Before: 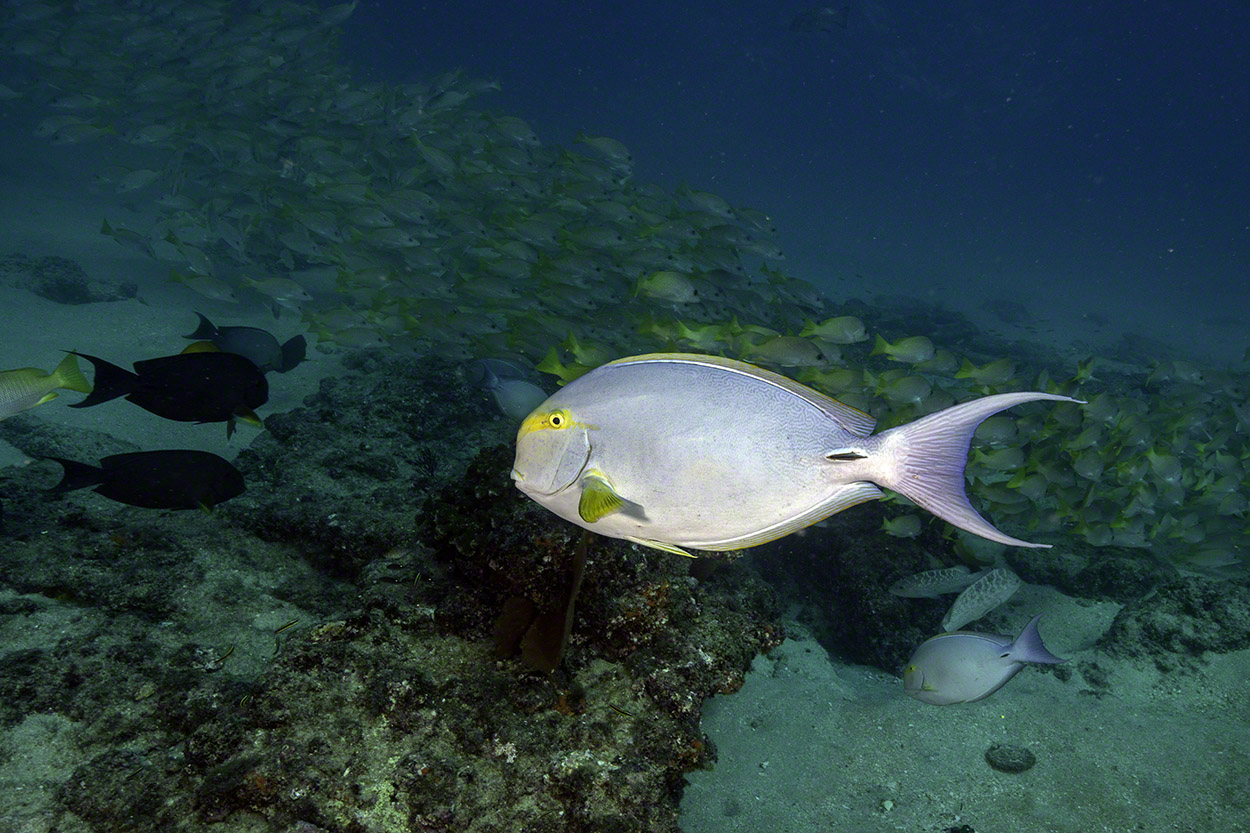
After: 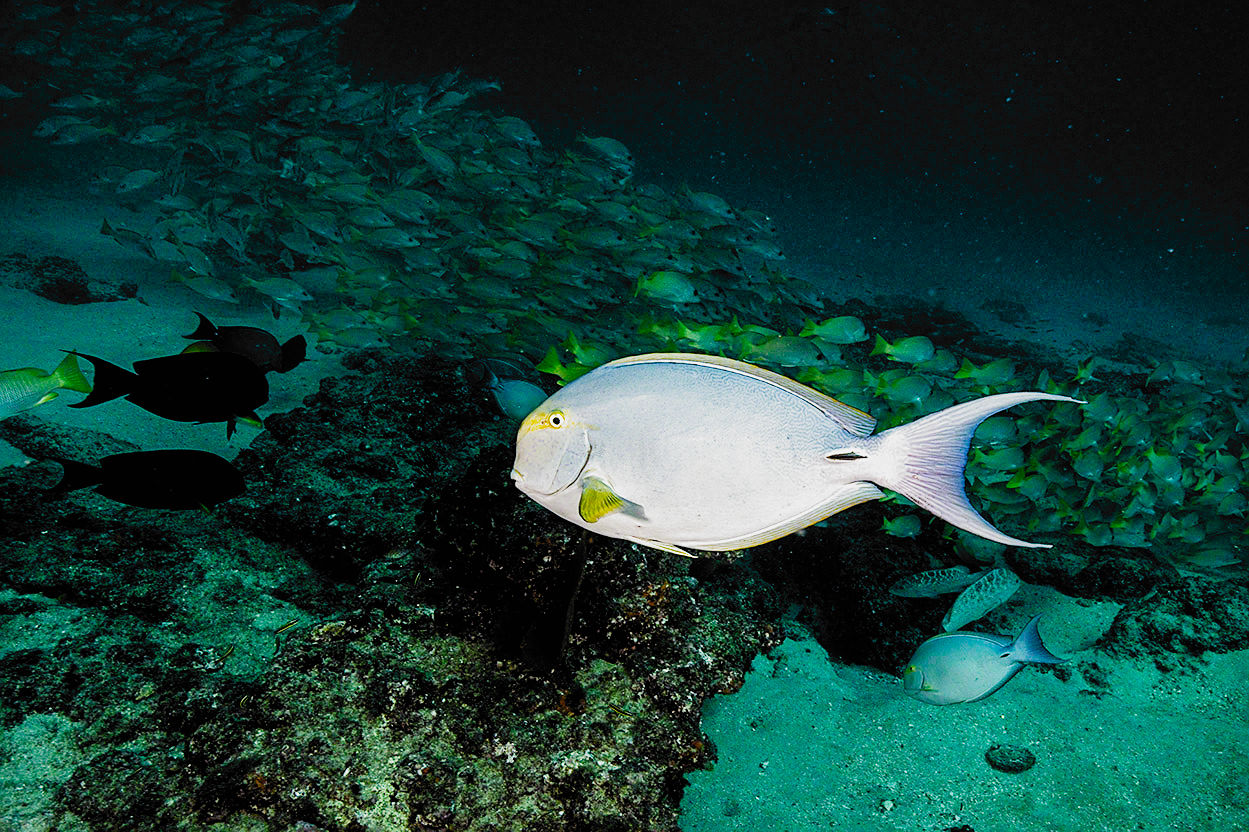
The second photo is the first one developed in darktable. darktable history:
exposure: black level correction -0.005, exposure 0.049 EV, compensate exposure bias true, compensate highlight preservation false
filmic rgb: black relative exposure -5.09 EV, white relative exposure 4 EV, hardness 2.91, contrast 1.299, highlights saturation mix -31.3%, add noise in highlights 0.001, preserve chrominance no, color science v3 (2019), use custom middle-gray values true, contrast in highlights soft
sharpen: on, module defaults
contrast brightness saturation: contrast 0.15, brightness 0.053
